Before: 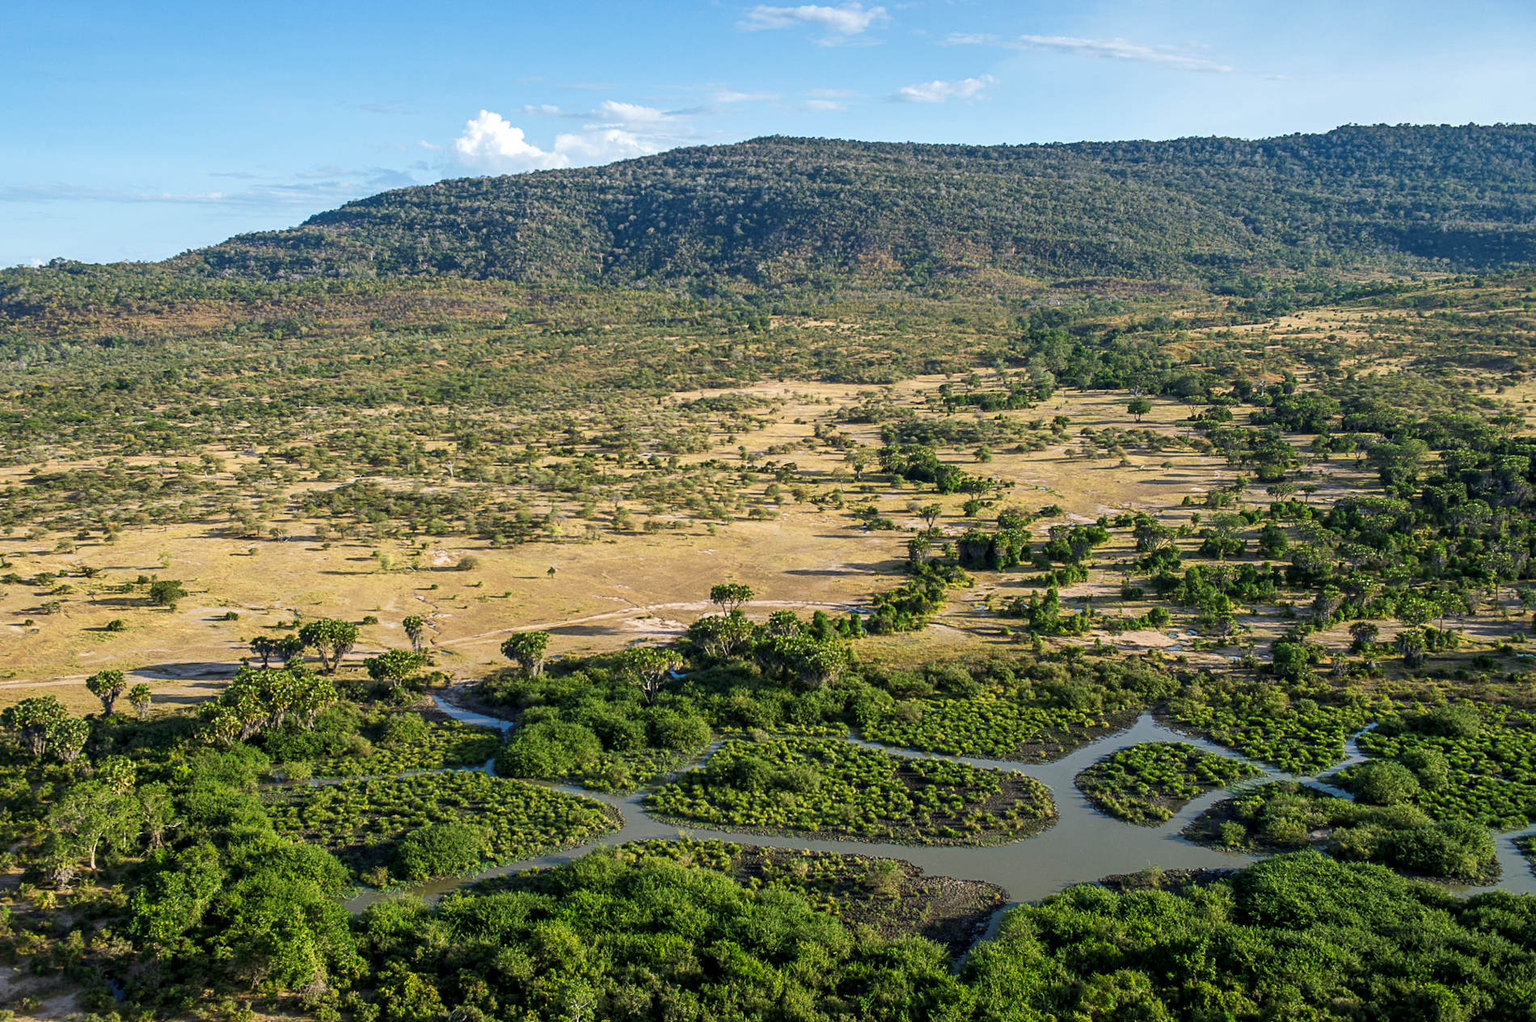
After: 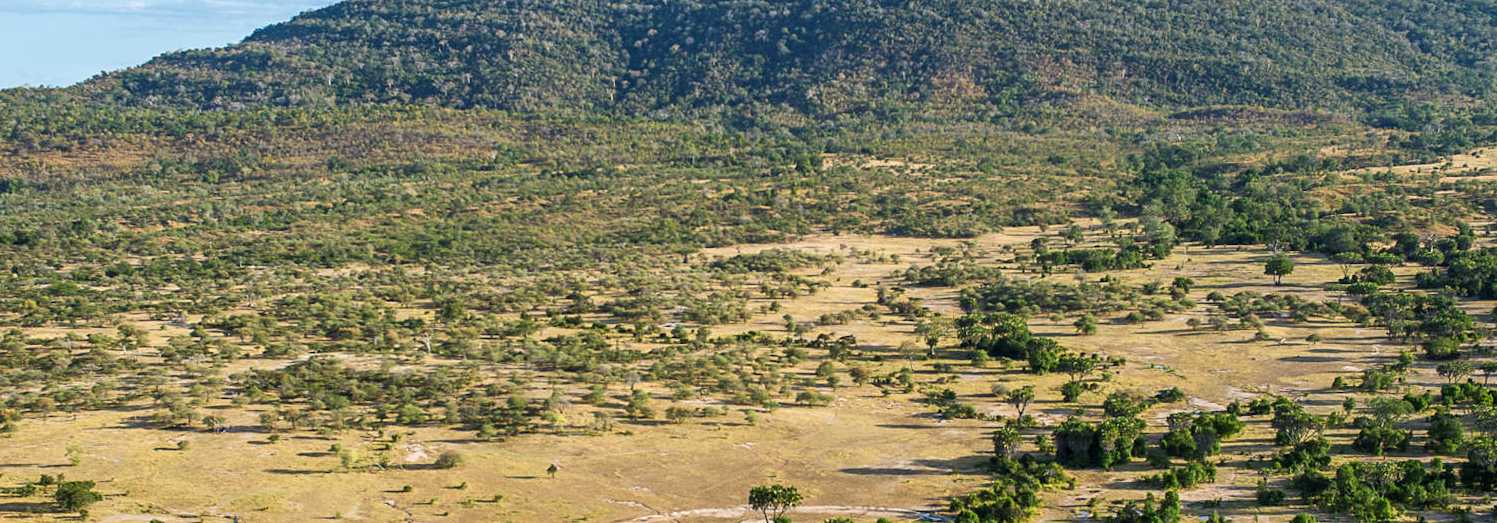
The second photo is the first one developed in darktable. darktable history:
crop: left 6.873%, top 18.8%, right 14.336%, bottom 39.784%
